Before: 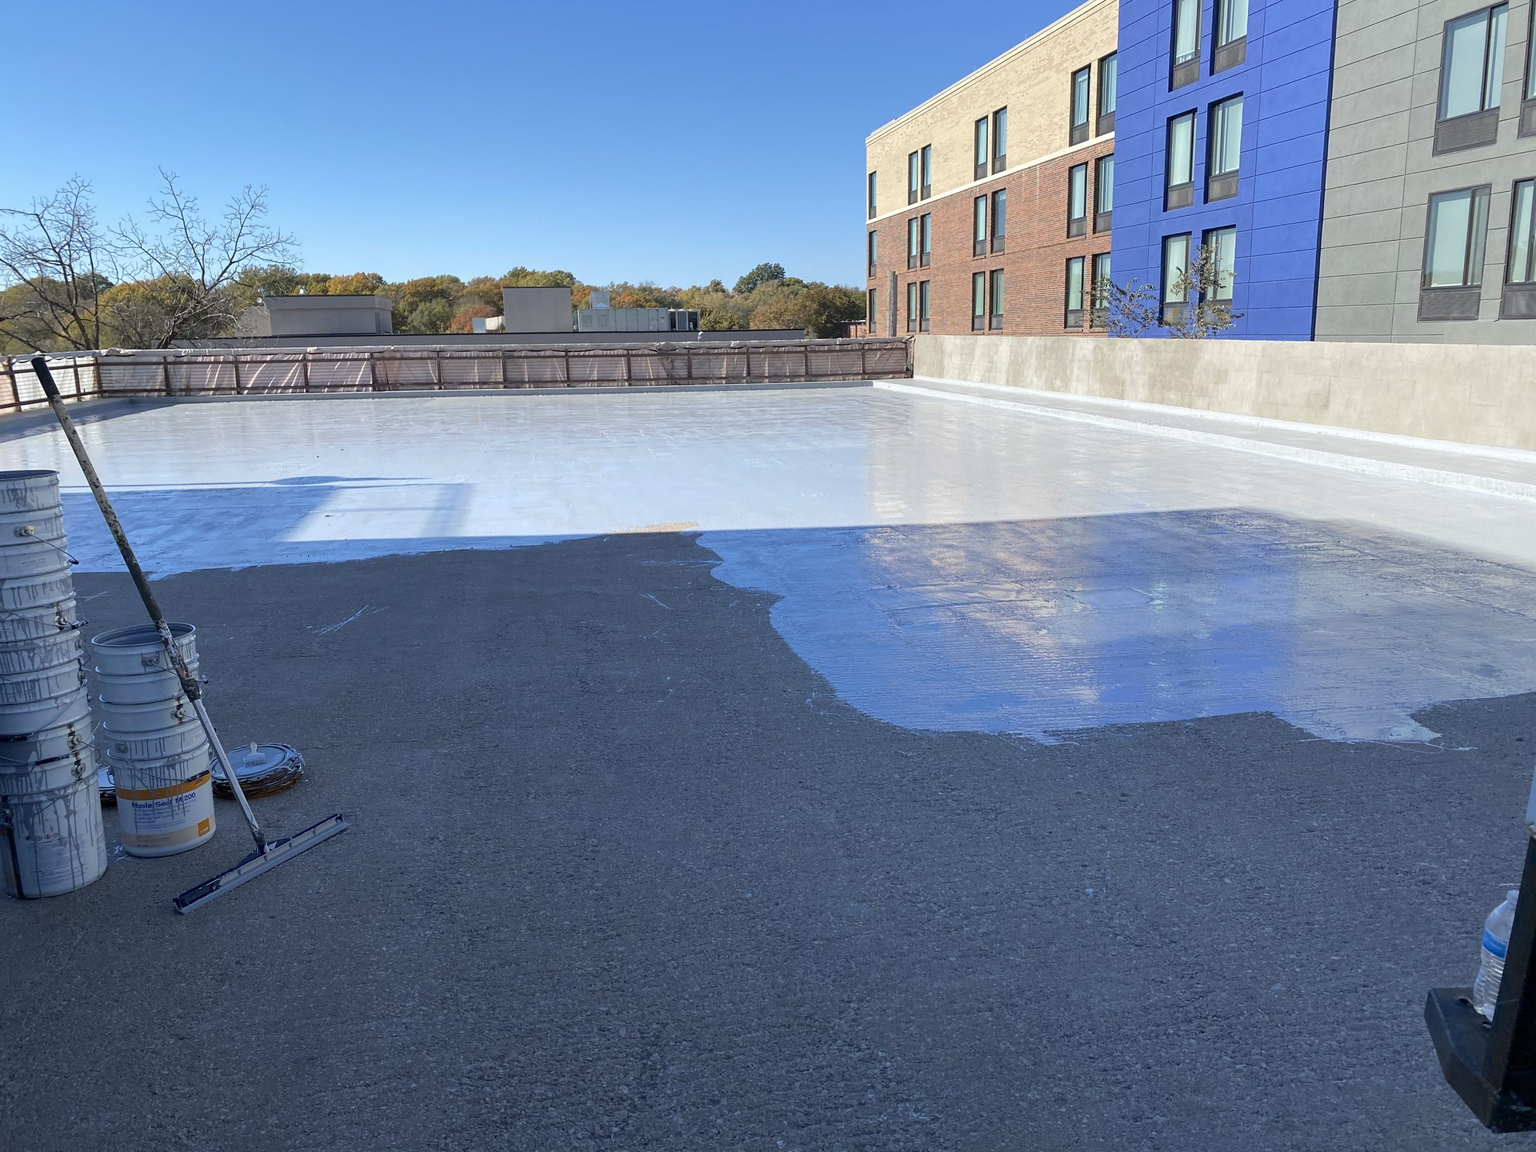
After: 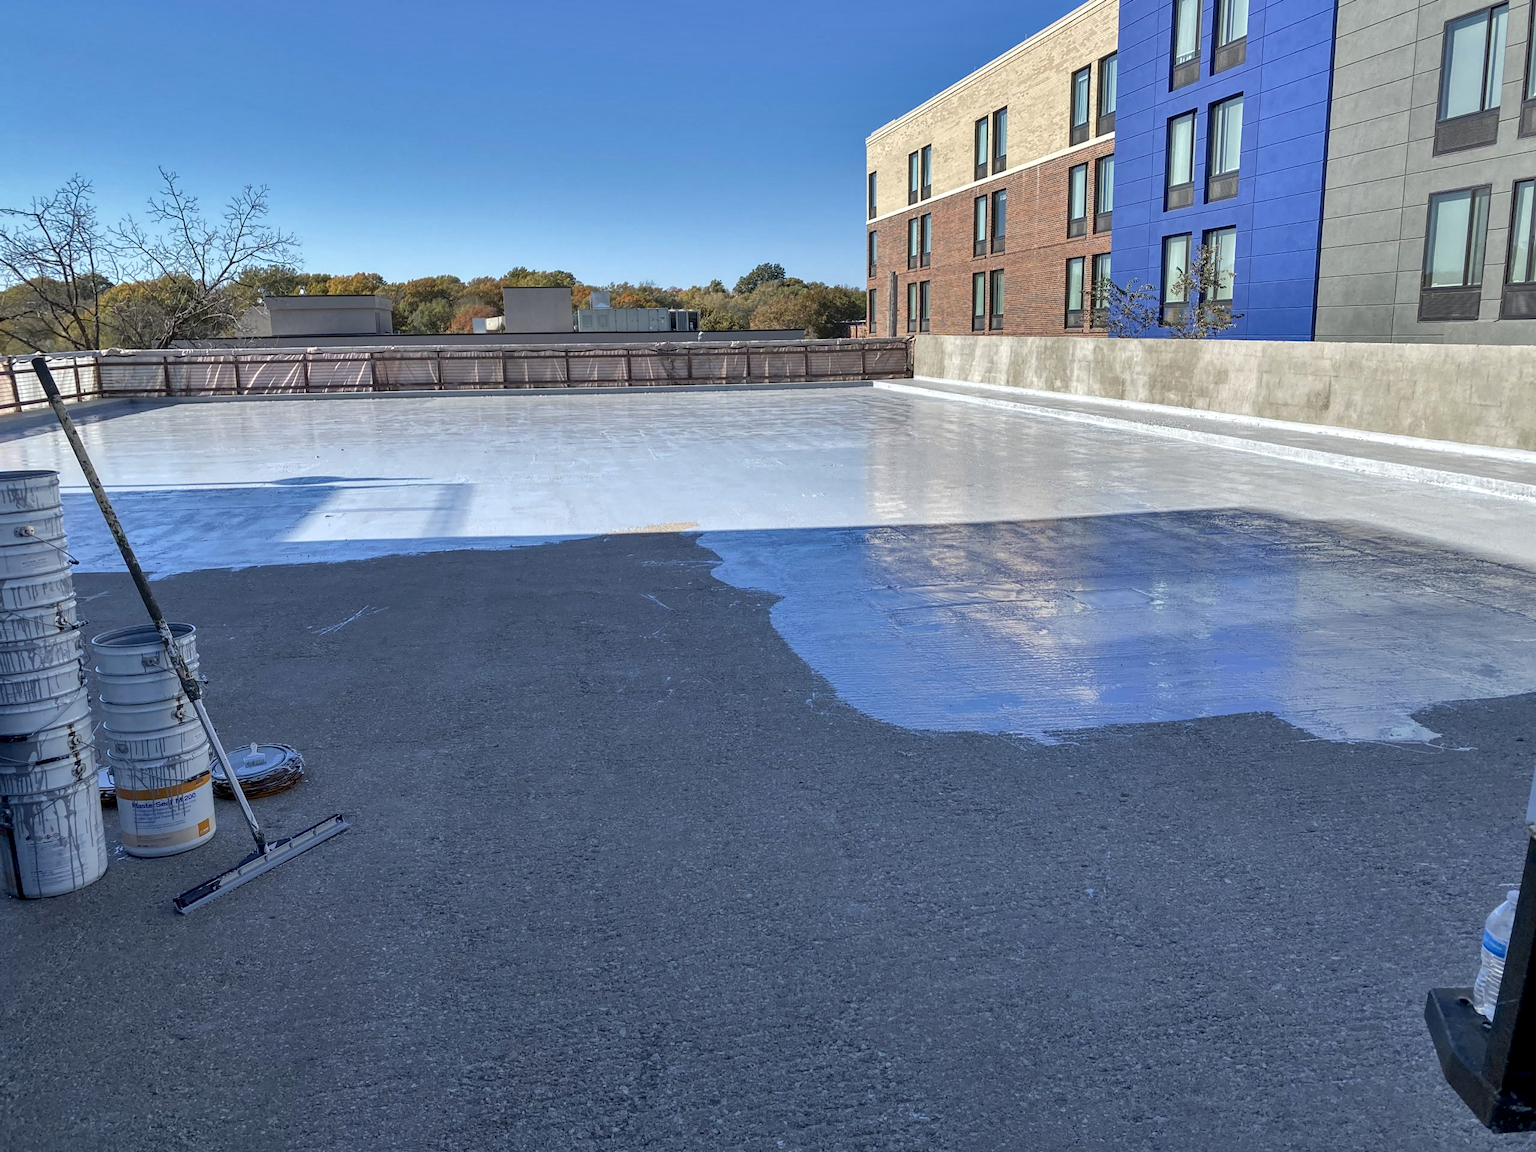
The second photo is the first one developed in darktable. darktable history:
local contrast: on, module defaults
shadows and highlights: radius 108.52, shadows 44.07, highlights -67.8, low approximation 0.01, soften with gaussian
